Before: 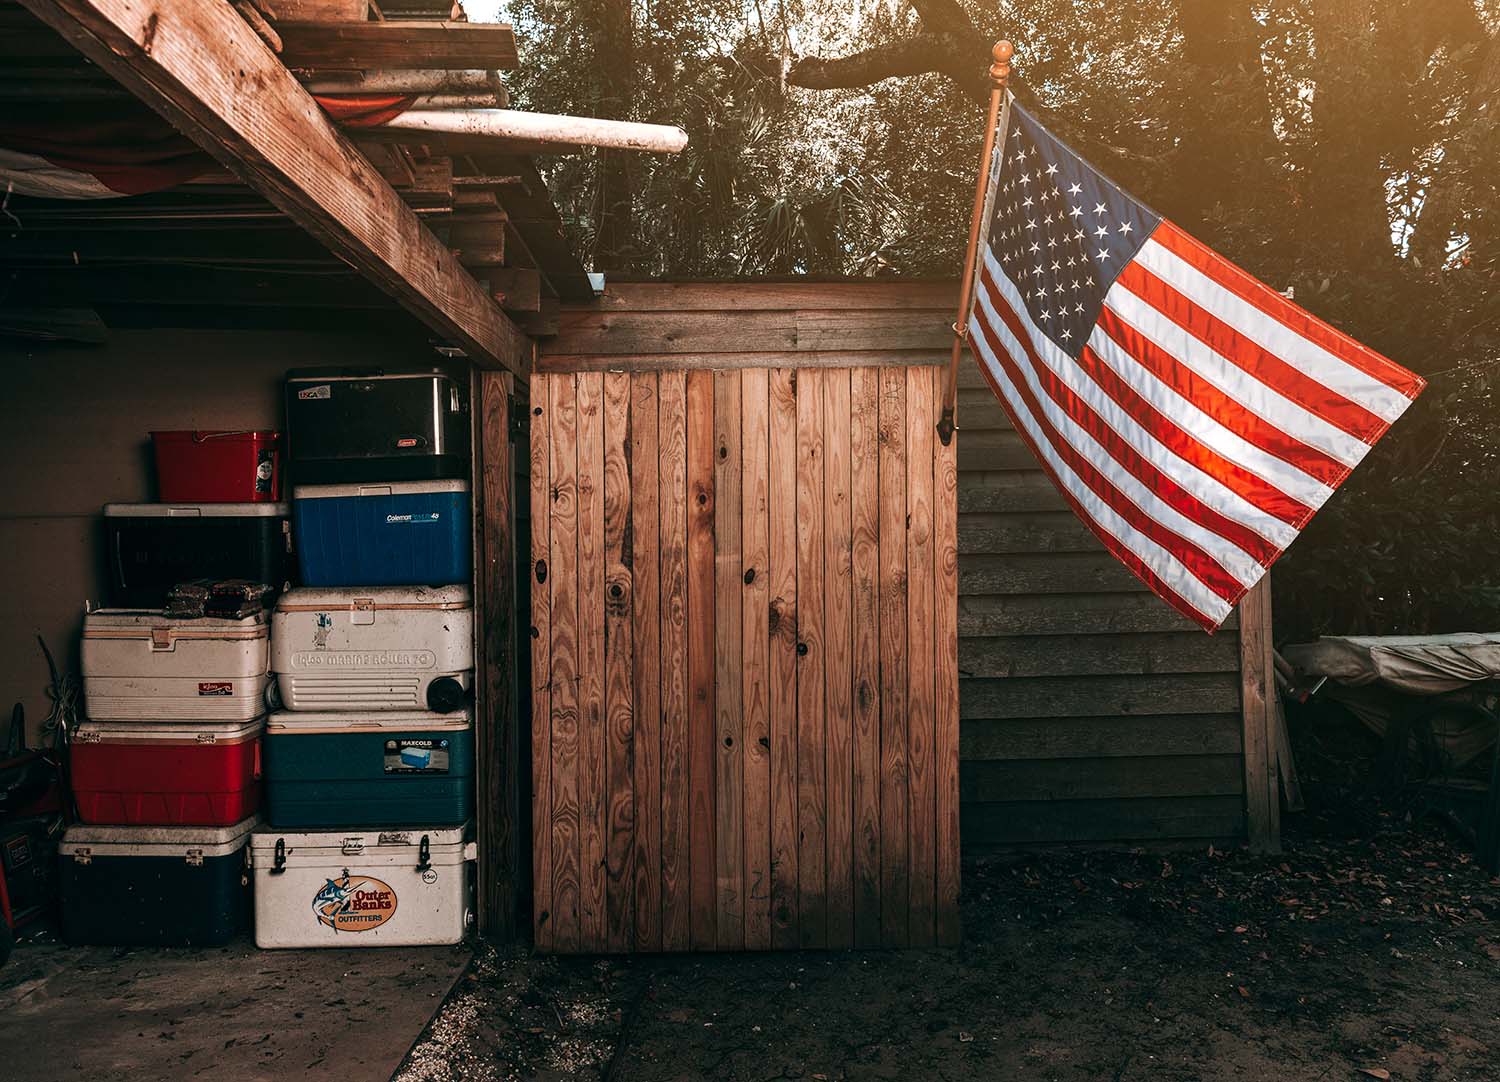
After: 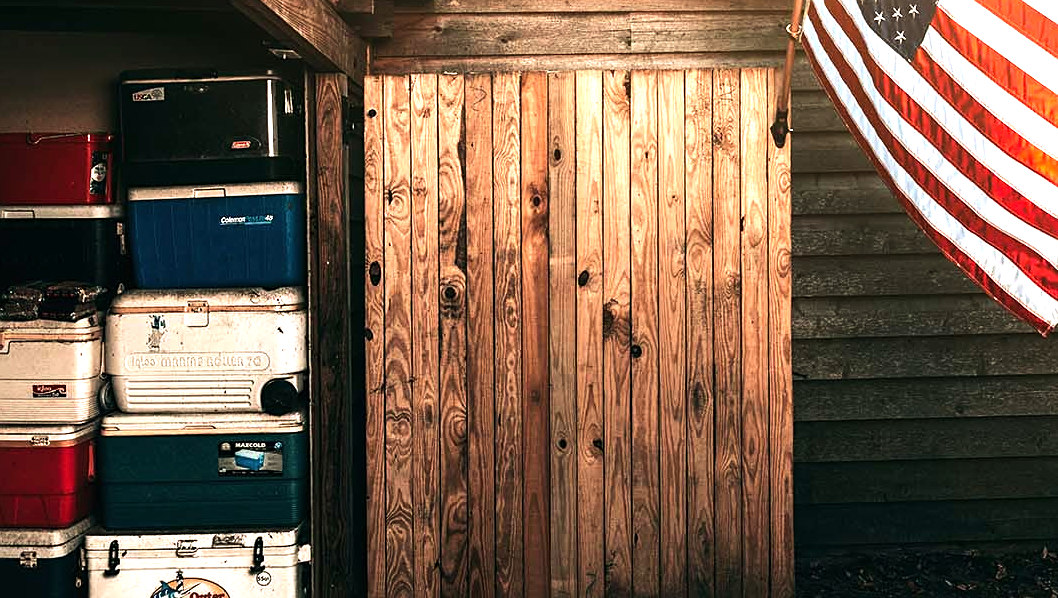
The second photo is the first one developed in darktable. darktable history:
crop: left 11.123%, top 27.61%, right 18.3%, bottom 17.034%
exposure: black level correction 0, exposure 0.7 EV, compensate exposure bias true, compensate highlight preservation false
rgb curve: curves: ch2 [(0, 0) (0.567, 0.512) (1, 1)], mode RGB, independent channels
tone equalizer: -8 EV -0.75 EV, -7 EV -0.7 EV, -6 EV -0.6 EV, -5 EV -0.4 EV, -3 EV 0.4 EV, -2 EV 0.6 EV, -1 EV 0.7 EV, +0 EV 0.75 EV, edges refinement/feathering 500, mask exposure compensation -1.57 EV, preserve details no
sharpen: amount 0.2
